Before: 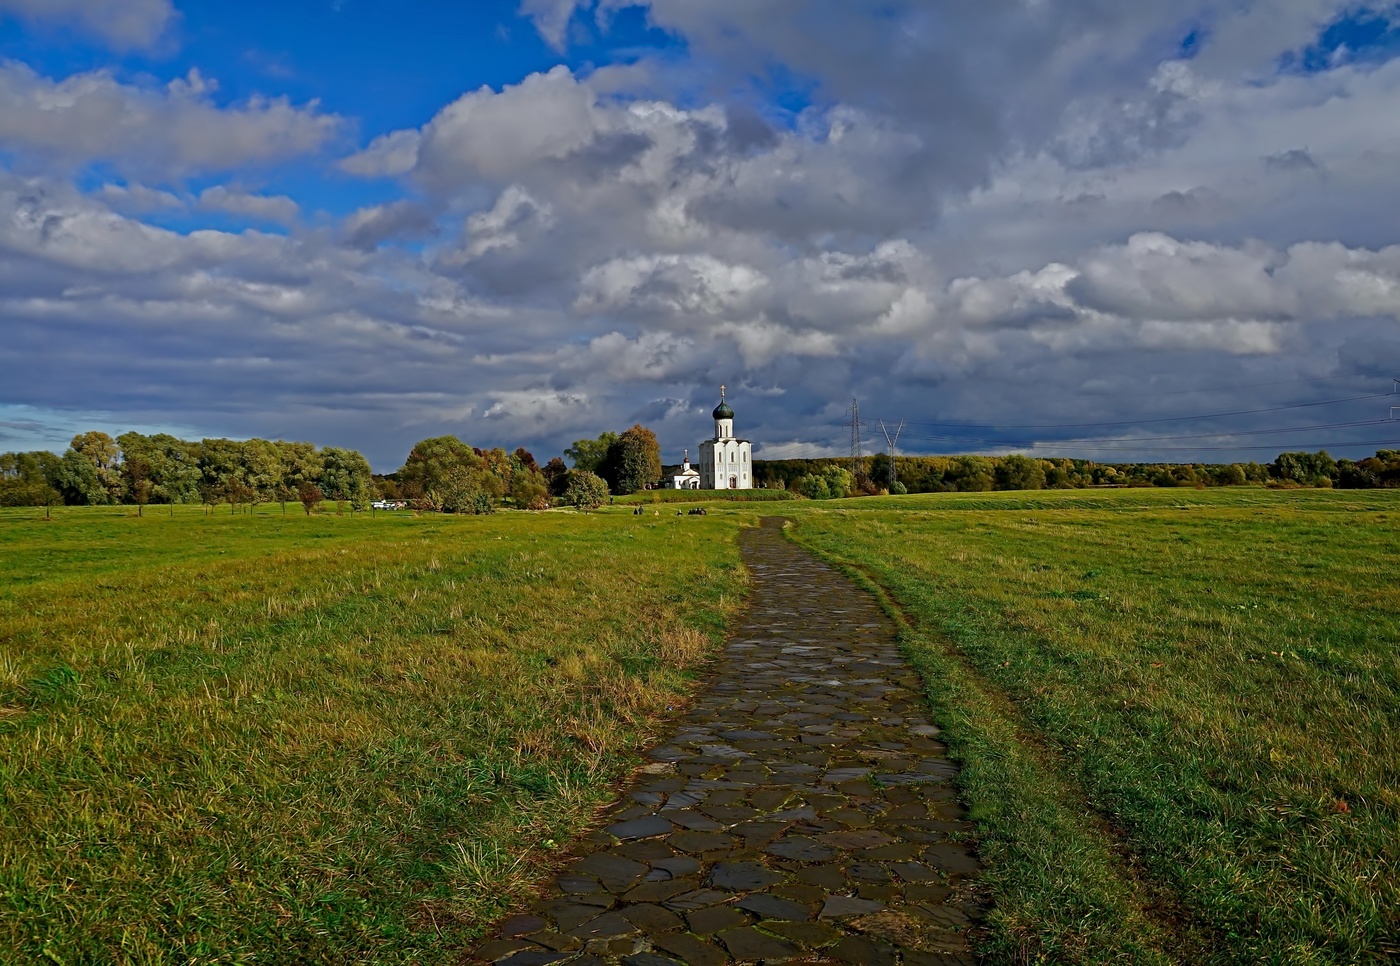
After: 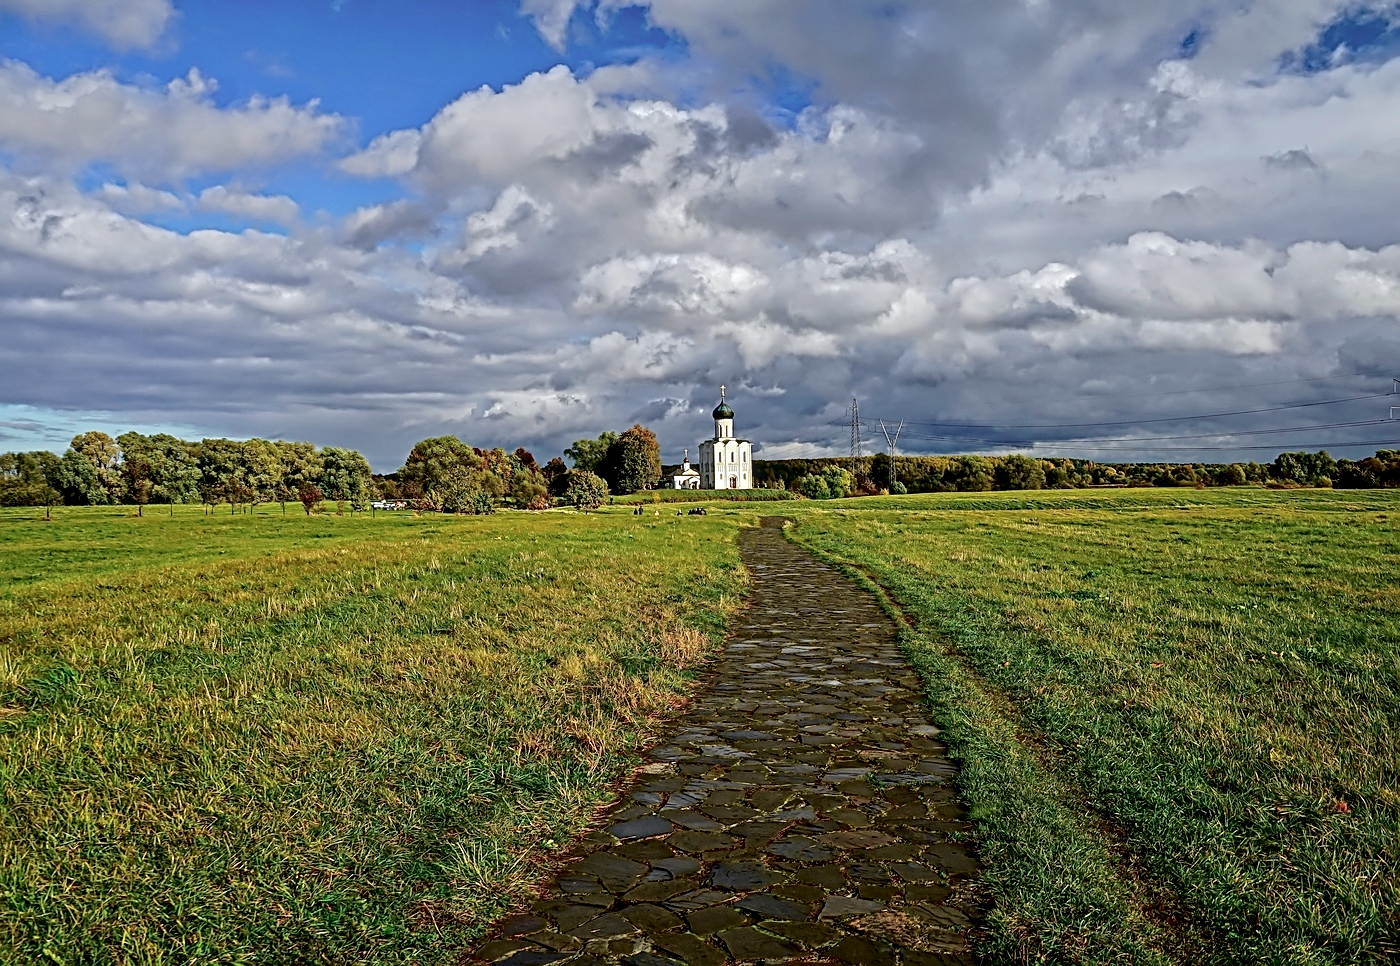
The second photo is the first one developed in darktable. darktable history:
local contrast: on, module defaults
tone curve: curves: ch0 [(0.003, 0) (0.066, 0.017) (0.163, 0.09) (0.264, 0.238) (0.395, 0.421) (0.517, 0.56) (0.688, 0.743) (0.791, 0.814) (1, 1)]; ch1 [(0, 0) (0.164, 0.115) (0.337, 0.332) (0.39, 0.398) (0.464, 0.461) (0.501, 0.5) (0.507, 0.503) (0.534, 0.537) (0.577, 0.59) (0.652, 0.681) (0.733, 0.749) (0.811, 0.796) (1, 1)]; ch2 [(0, 0) (0.337, 0.382) (0.464, 0.476) (0.501, 0.502) (0.527, 0.54) (0.551, 0.565) (0.6, 0.59) (0.687, 0.675) (1, 1)], color space Lab, independent channels, preserve colors none
sharpen: on, module defaults
exposure: black level correction 0, exposure 0.5 EV, compensate highlight preservation false
